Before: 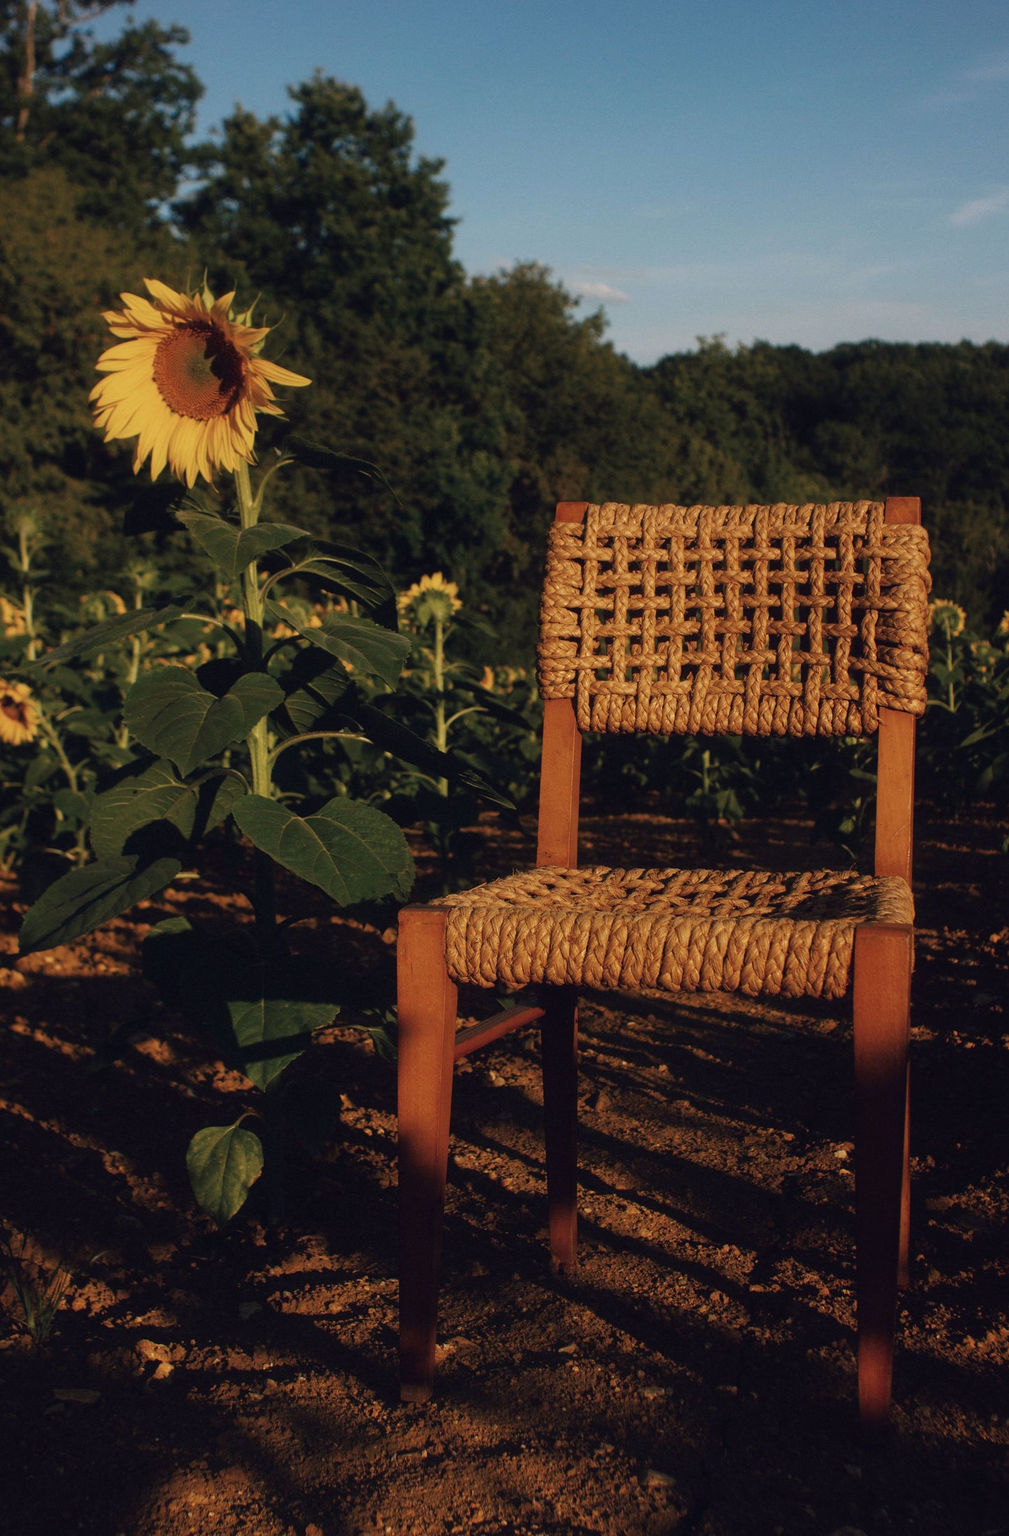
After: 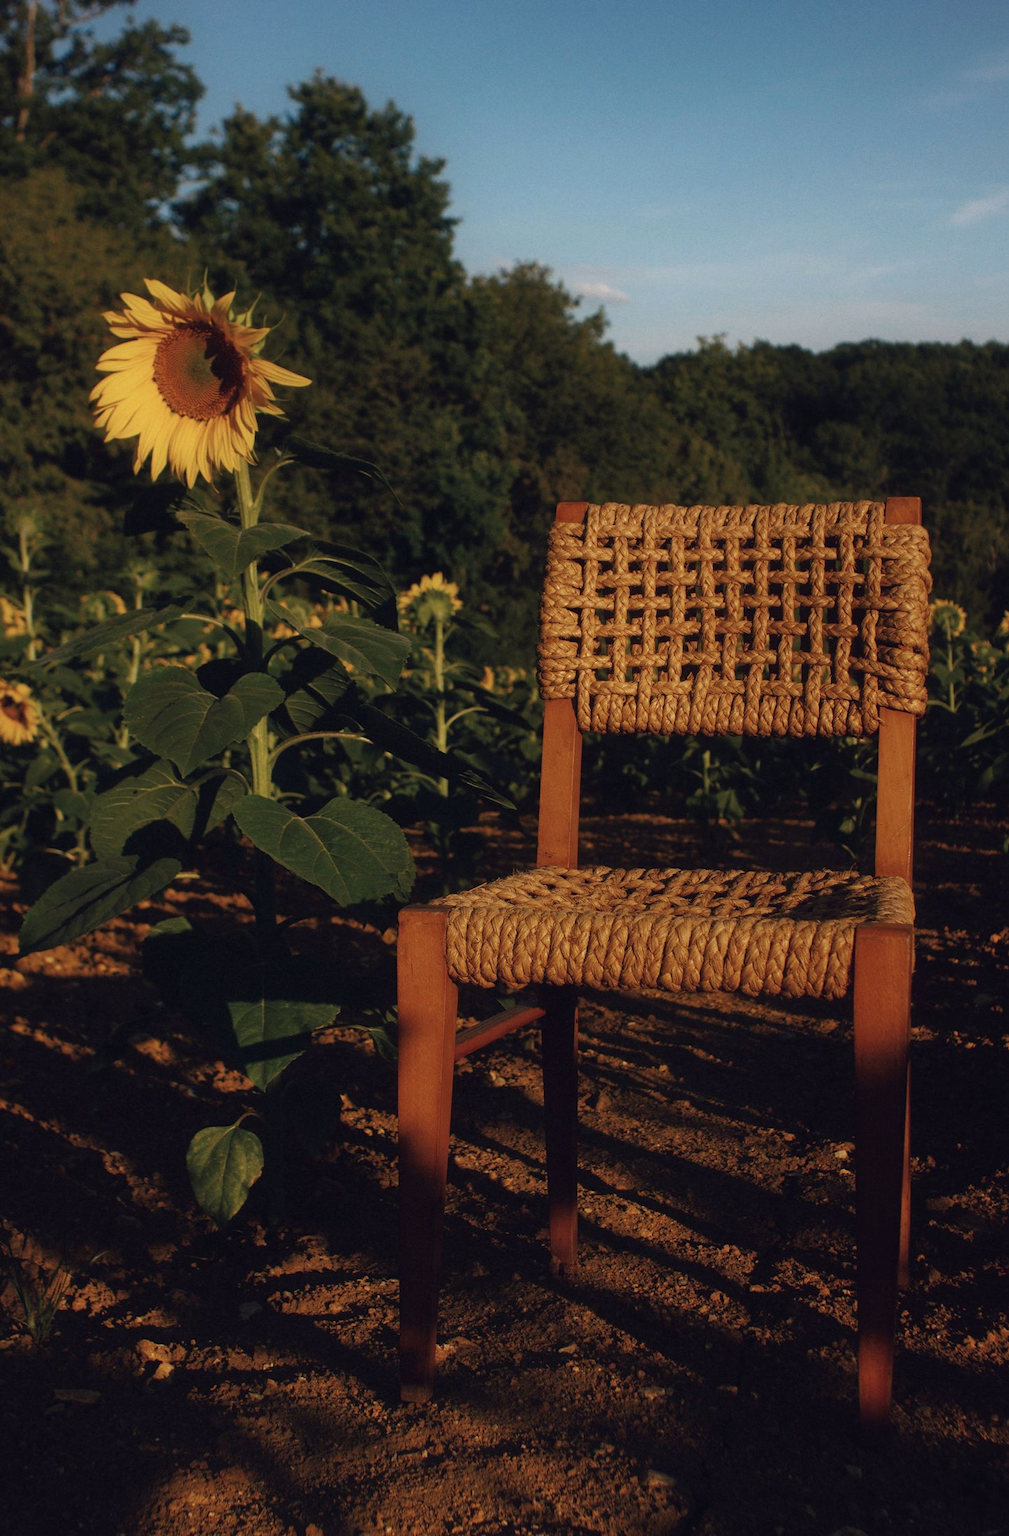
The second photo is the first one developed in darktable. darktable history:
tone equalizer: -8 EV -0.001 EV, -7 EV 0.002 EV, -6 EV -0.005 EV, -5 EV -0.009 EV, -4 EV -0.067 EV, -3 EV -0.211 EV, -2 EV -0.25 EV, -1 EV 0.11 EV, +0 EV 0.323 EV
